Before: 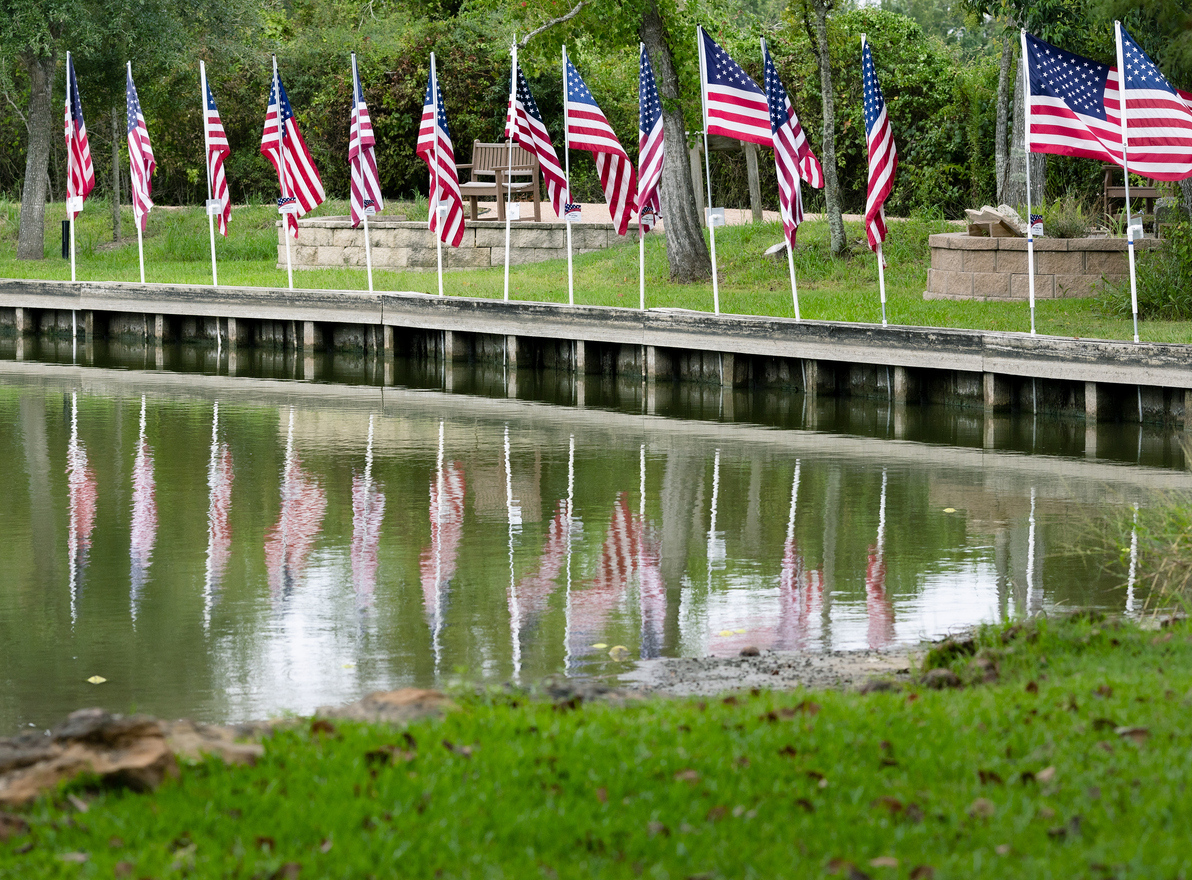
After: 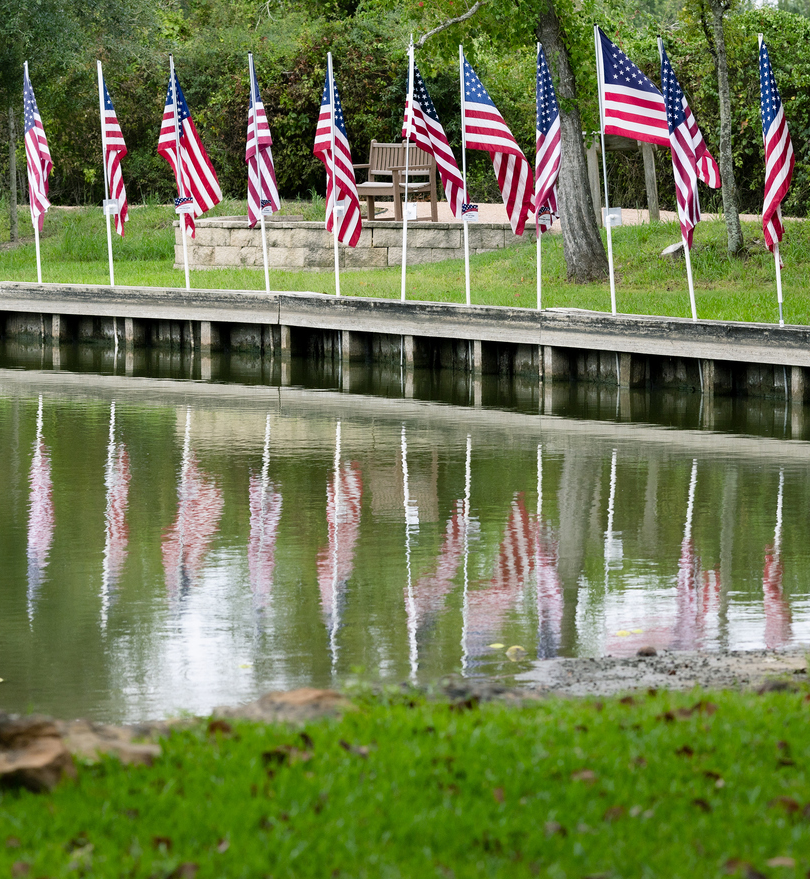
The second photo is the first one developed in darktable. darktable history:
crop and rotate: left 8.683%, right 23.299%
